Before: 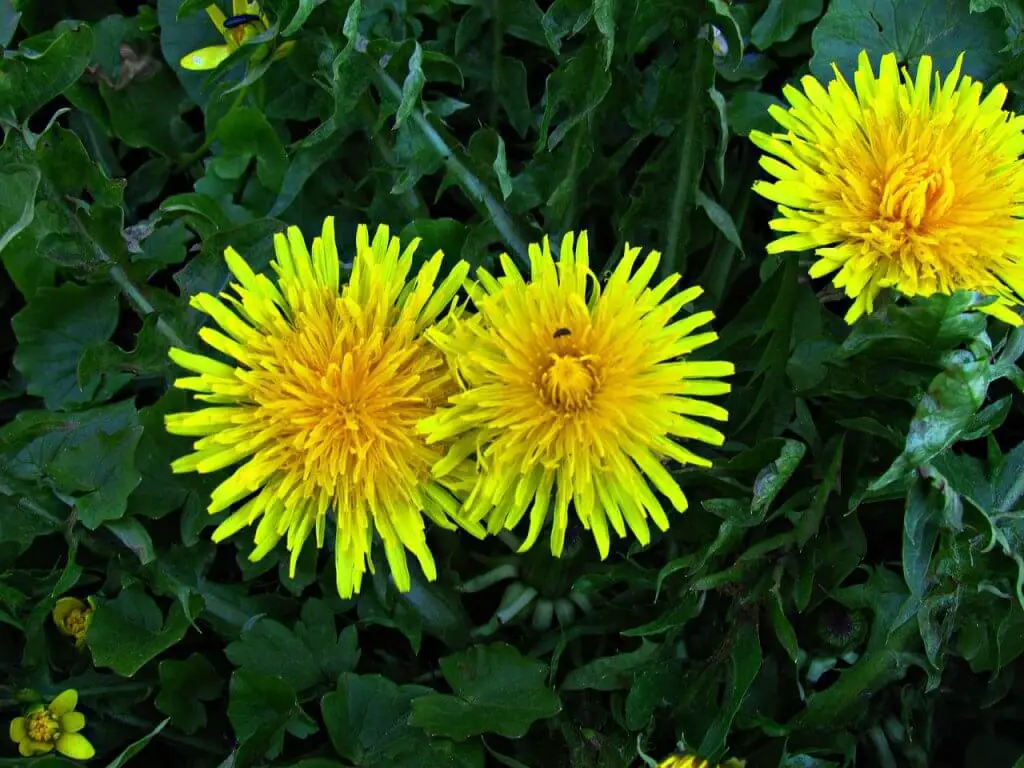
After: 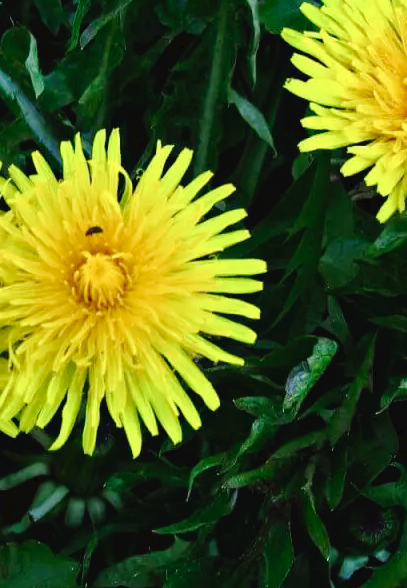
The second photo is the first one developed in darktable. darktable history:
crop: left 45.721%, top 13.393%, right 14.118%, bottom 10.01%
tone curve: curves: ch0 [(0, 0) (0.003, 0.035) (0.011, 0.035) (0.025, 0.035) (0.044, 0.046) (0.069, 0.063) (0.1, 0.084) (0.136, 0.123) (0.177, 0.174) (0.224, 0.232) (0.277, 0.304) (0.335, 0.387) (0.399, 0.476) (0.468, 0.566) (0.543, 0.639) (0.623, 0.714) (0.709, 0.776) (0.801, 0.851) (0.898, 0.921) (1, 1)], preserve colors none
